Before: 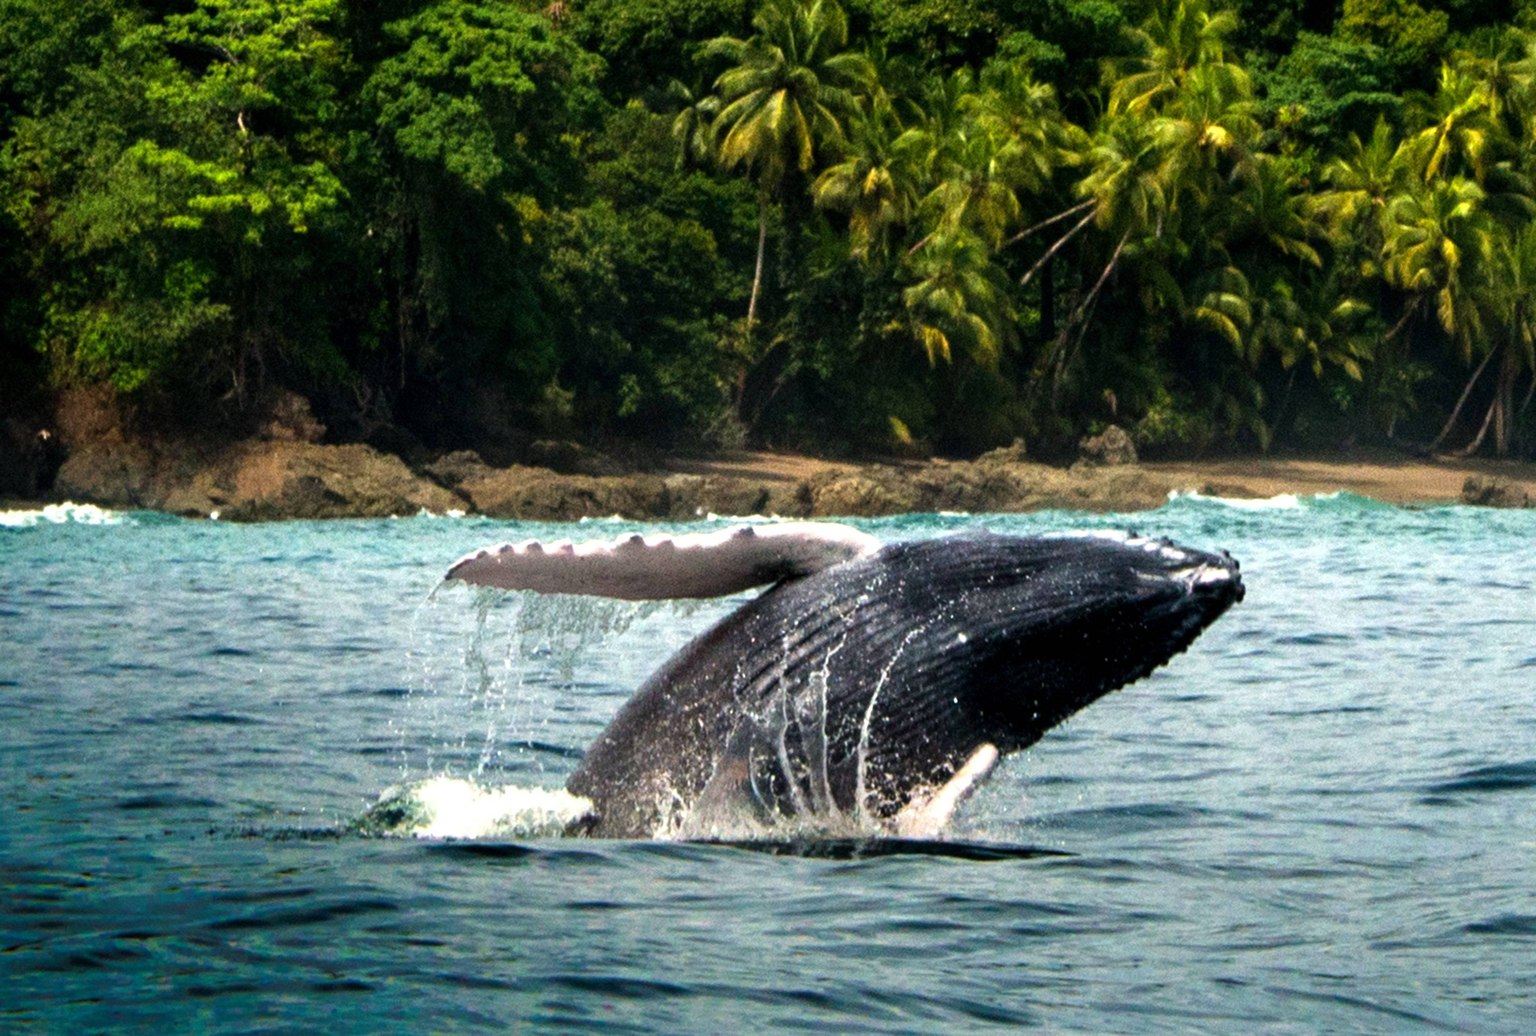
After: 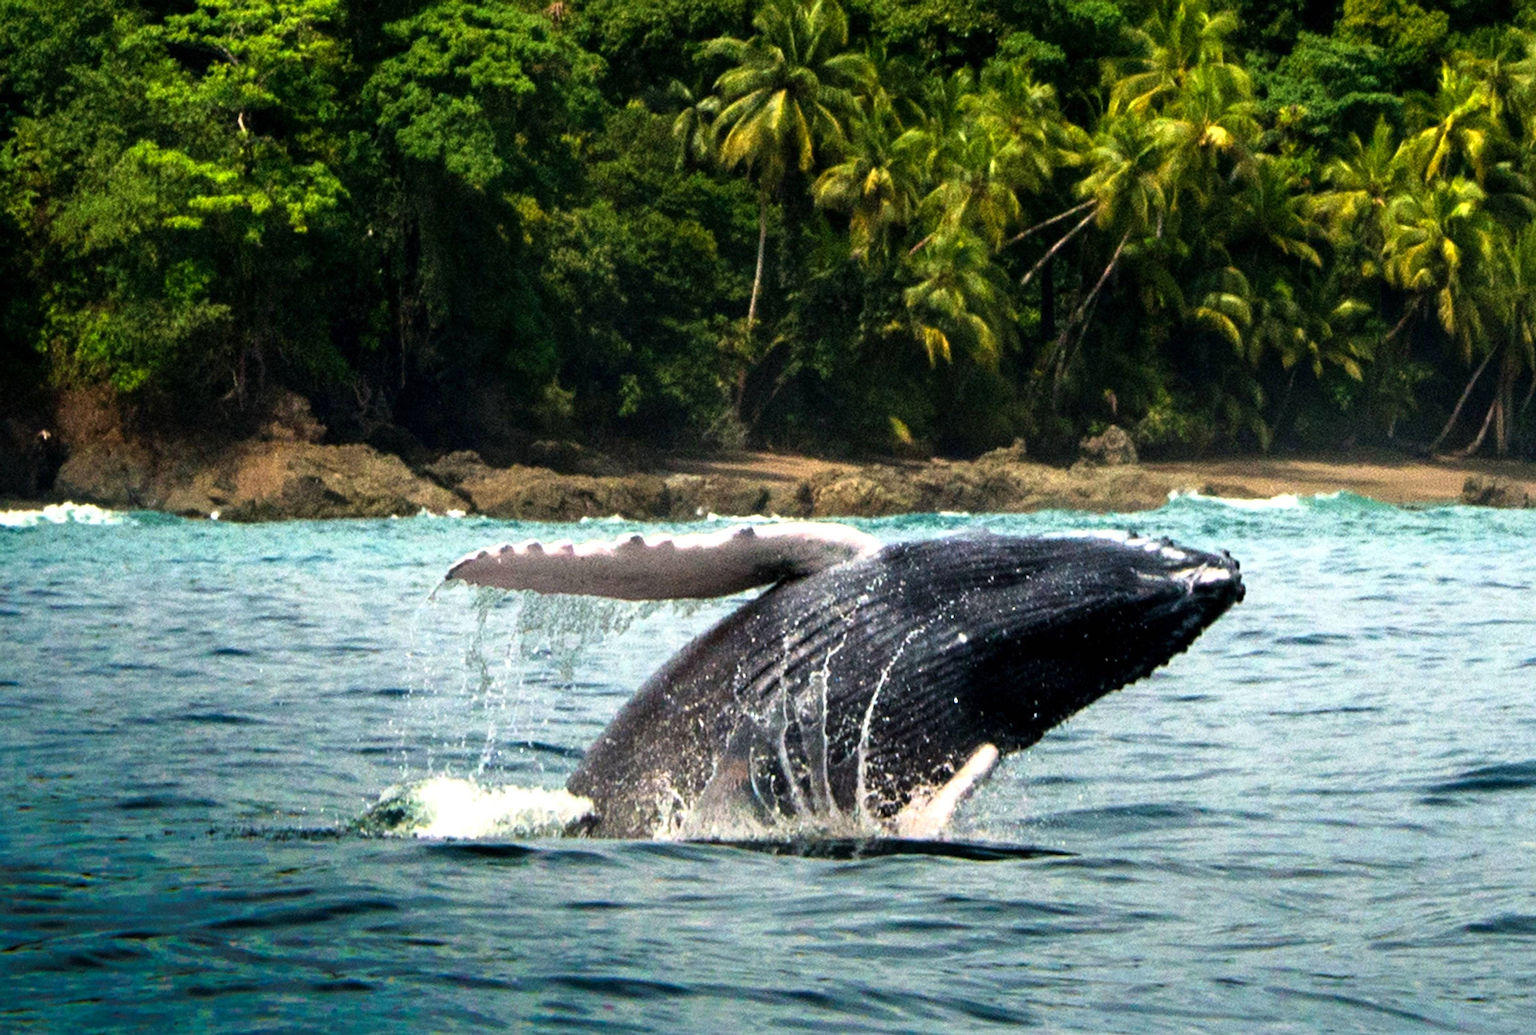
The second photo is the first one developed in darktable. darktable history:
tone curve: curves: ch0 [(0, 0) (0.003, 0.003) (0.011, 0.012) (0.025, 0.026) (0.044, 0.047) (0.069, 0.073) (0.1, 0.105) (0.136, 0.143) (0.177, 0.187) (0.224, 0.237) (0.277, 0.293) (0.335, 0.354) (0.399, 0.422) (0.468, 0.495) (0.543, 0.574) (0.623, 0.659) (0.709, 0.749) (0.801, 0.846) (0.898, 0.932) (1, 1)], color space Lab, linked channels, preserve colors none
sharpen: on, module defaults
